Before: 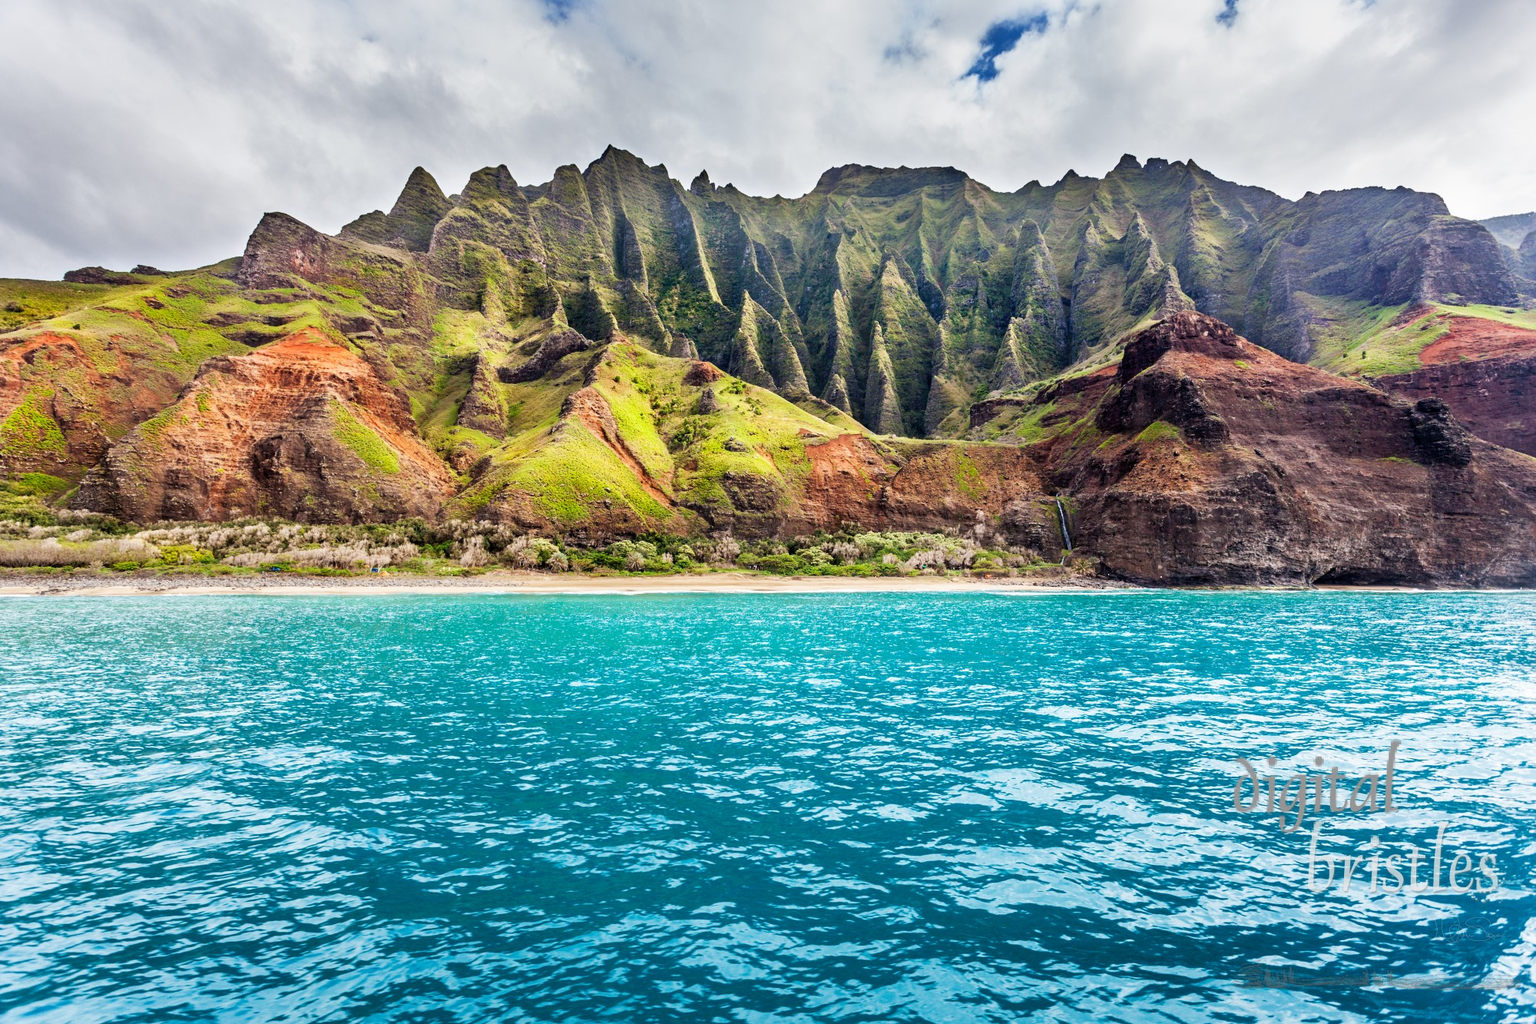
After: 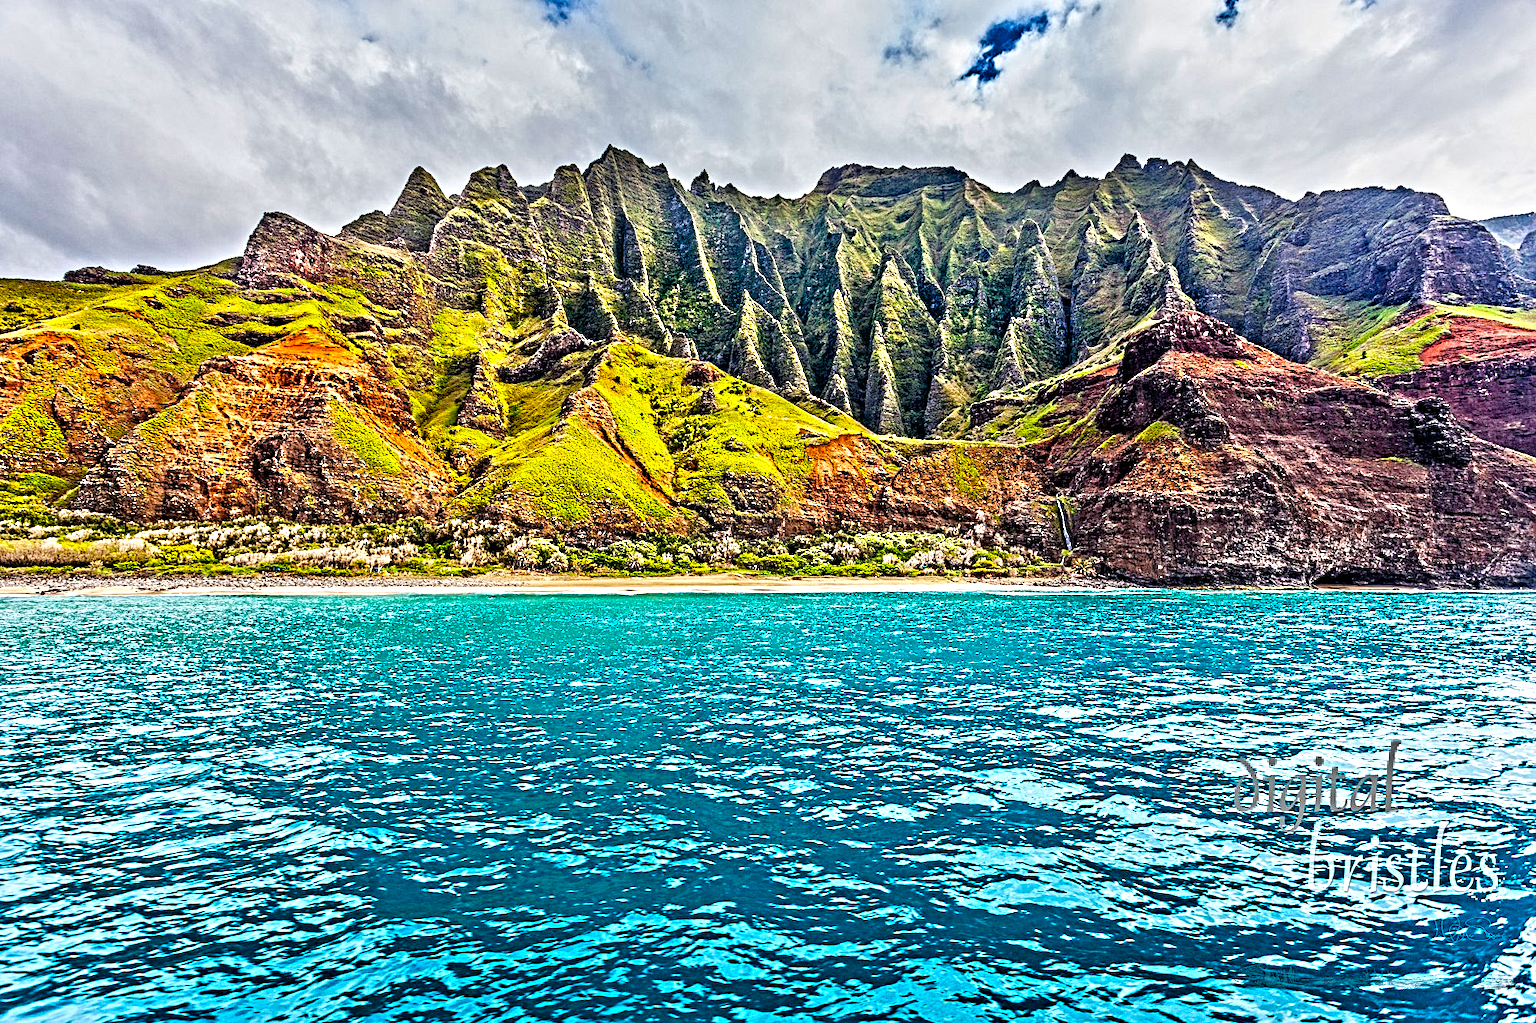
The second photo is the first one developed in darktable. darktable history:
color balance rgb: perceptual saturation grading › global saturation 30%, global vibrance 20%
color balance: output saturation 120%
contrast equalizer: octaves 7, y [[0.406, 0.494, 0.589, 0.753, 0.877, 0.999], [0.5 ×6], [0.5 ×6], [0 ×6], [0 ×6]]
